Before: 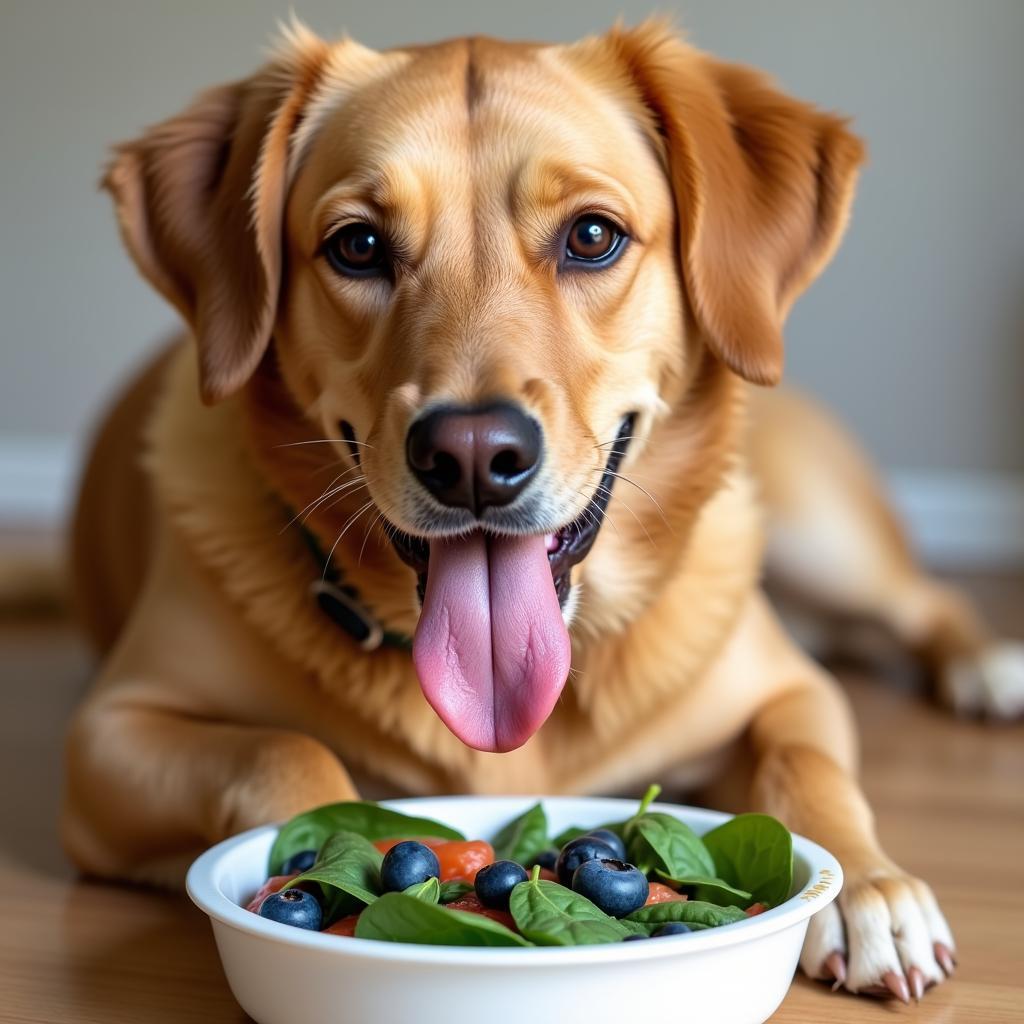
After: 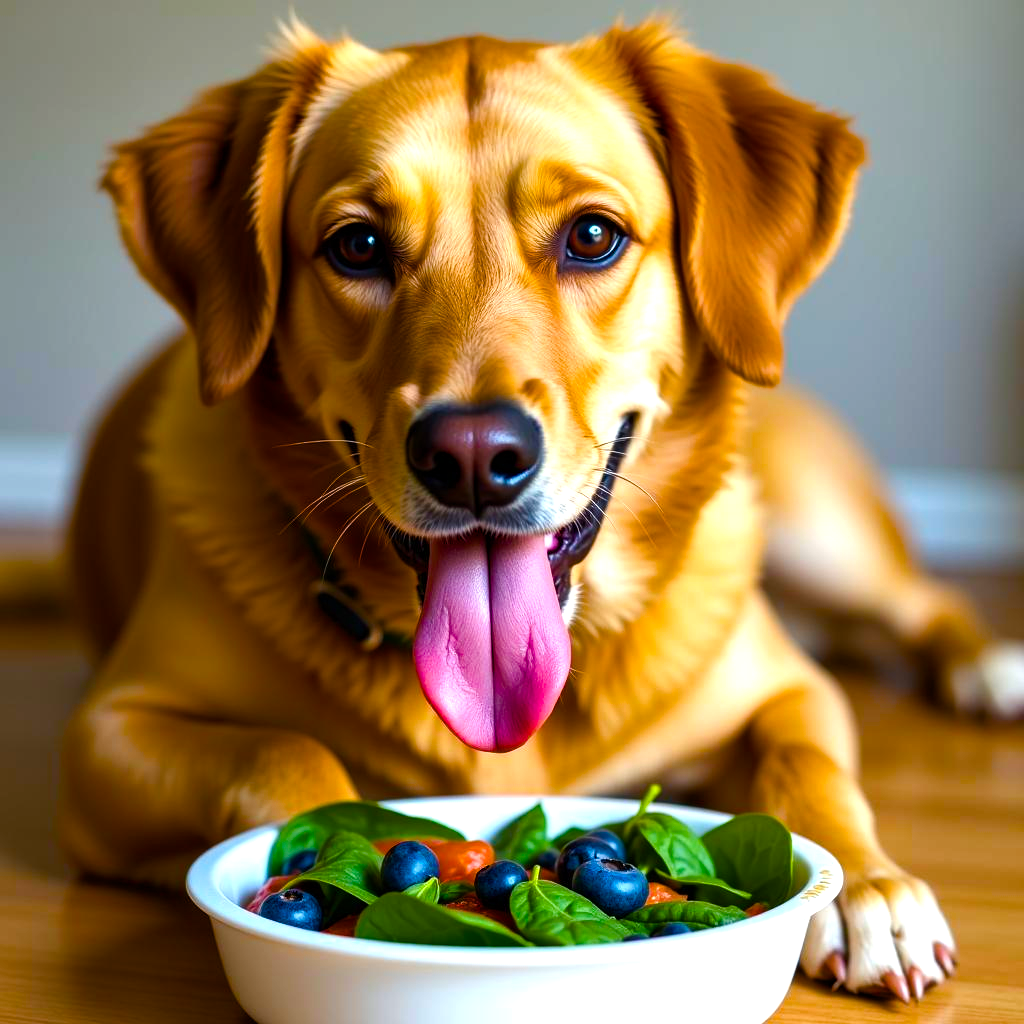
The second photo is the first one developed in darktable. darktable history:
color balance rgb: linear chroma grading › shadows 10.021%, linear chroma grading › highlights 9.899%, linear chroma grading › global chroma 14.486%, linear chroma grading › mid-tones 14.737%, perceptual saturation grading › global saturation 40.148%, perceptual saturation grading › highlights -25.831%, perceptual saturation grading › mid-tones 34.629%, perceptual saturation grading › shadows 34.556%, perceptual brilliance grading › global brilliance 14.355%, perceptual brilliance grading › shadows -35.335%, global vibrance 14.376%
